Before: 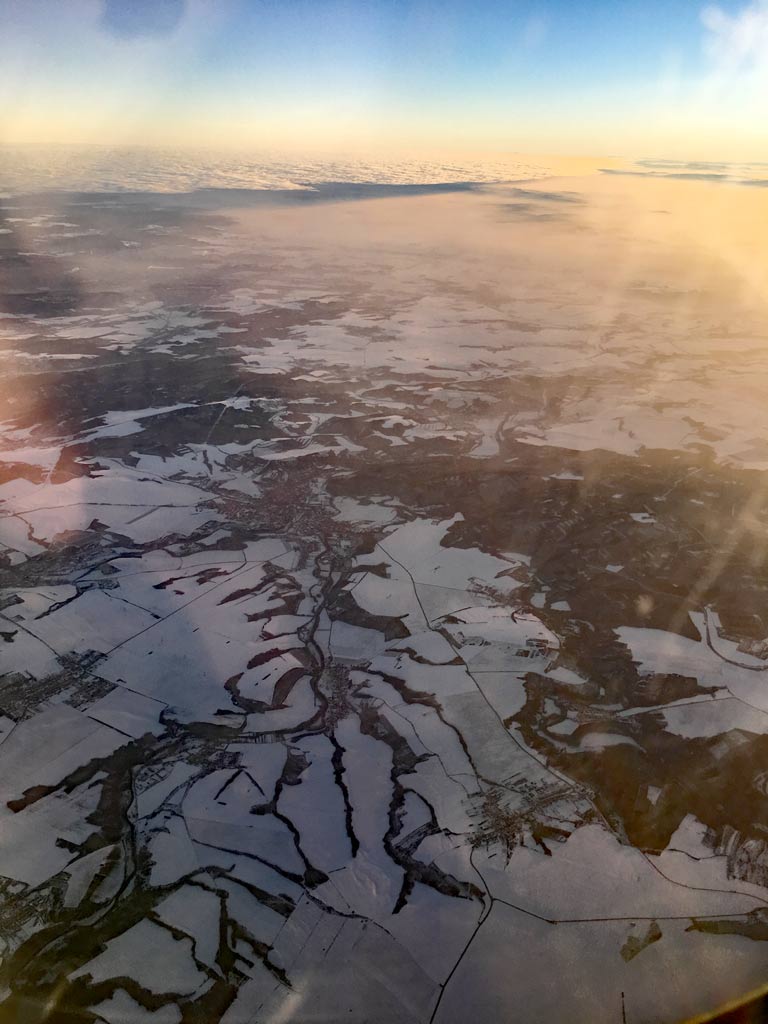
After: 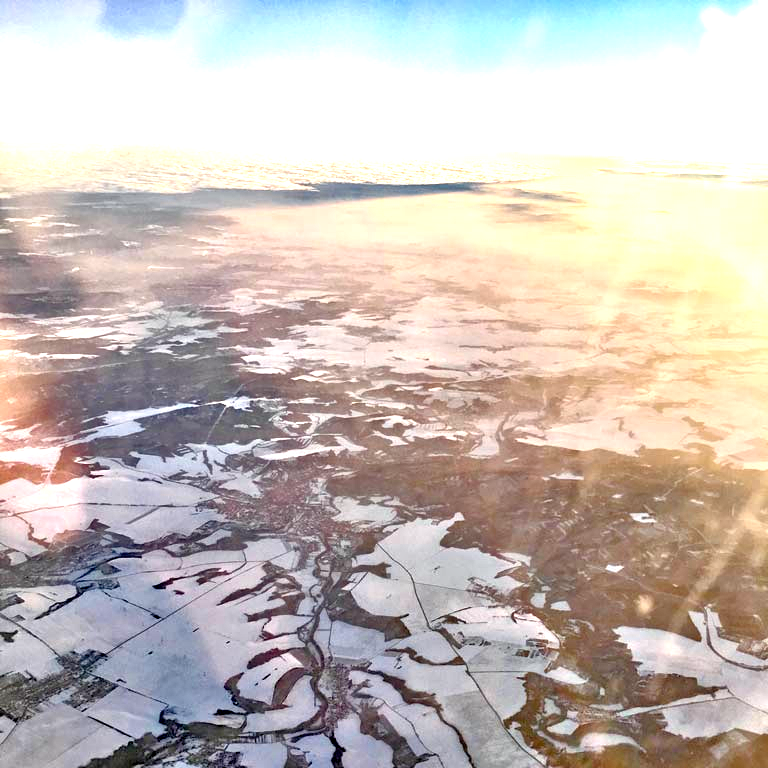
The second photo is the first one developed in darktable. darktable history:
exposure: black level correction 0, exposure 1.2 EV, compensate exposure bias true, compensate highlight preservation false
tone equalizer: -7 EV 0.15 EV, -6 EV 0.6 EV, -5 EV 1.15 EV, -4 EV 1.33 EV, -3 EV 1.15 EV, -2 EV 0.6 EV, -1 EV 0.15 EV, mask exposure compensation -0.5 EV
crop: bottom 24.967%
contrast equalizer: octaves 7, y [[0.6 ×6], [0.55 ×6], [0 ×6], [0 ×6], [0 ×6]]
